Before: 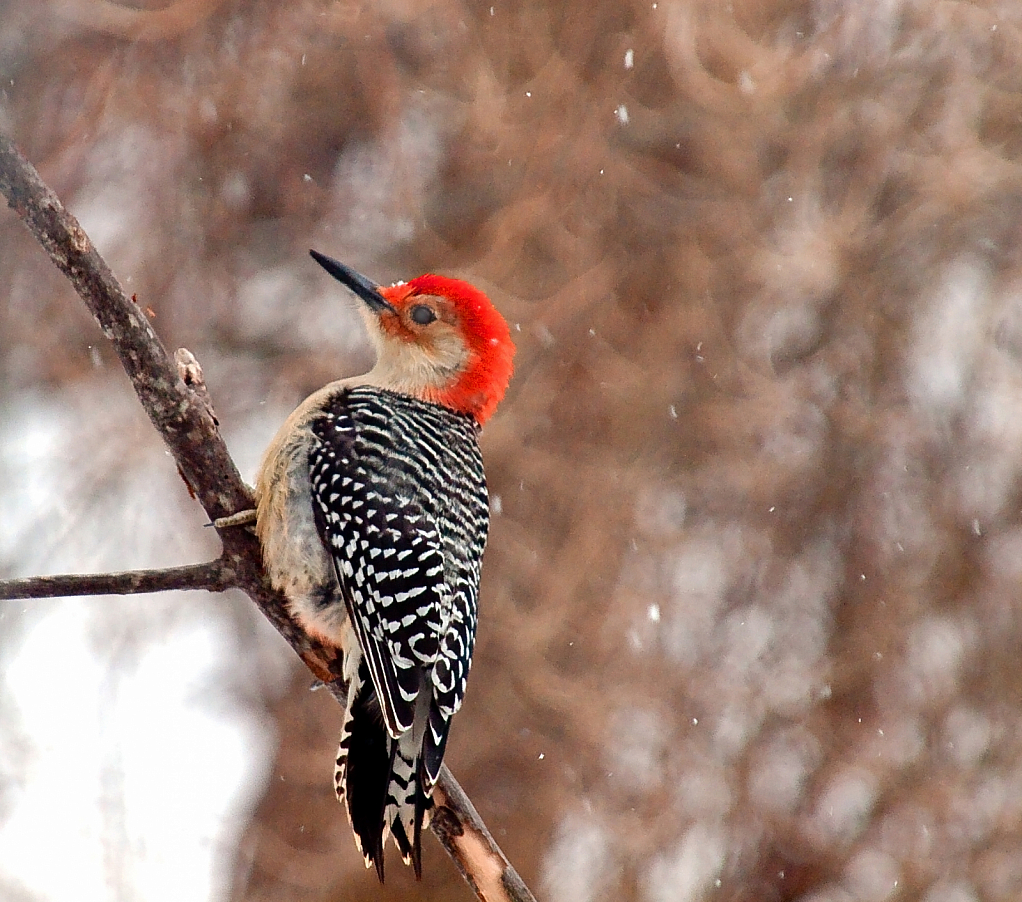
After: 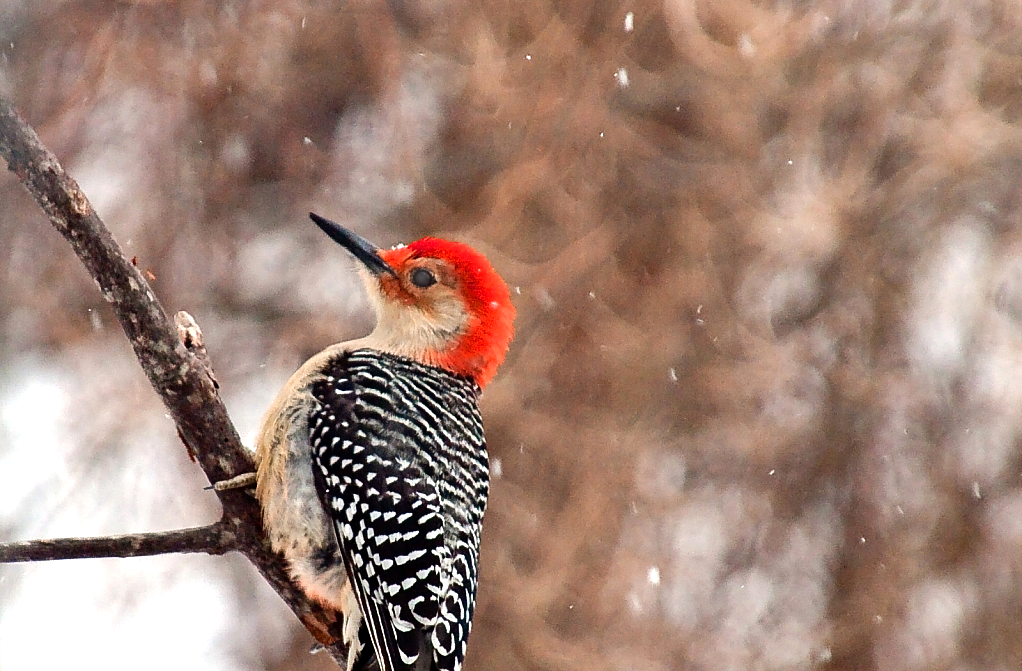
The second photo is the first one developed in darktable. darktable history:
tone equalizer: -8 EV -0.44 EV, -7 EV -0.36 EV, -6 EV -0.361 EV, -5 EV -0.256 EV, -3 EV 0.212 EV, -2 EV 0.358 EV, -1 EV 0.398 EV, +0 EV 0.413 EV, edges refinement/feathering 500, mask exposure compensation -1.57 EV, preserve details no
crop: top 4.171%, bottom 21.435%
